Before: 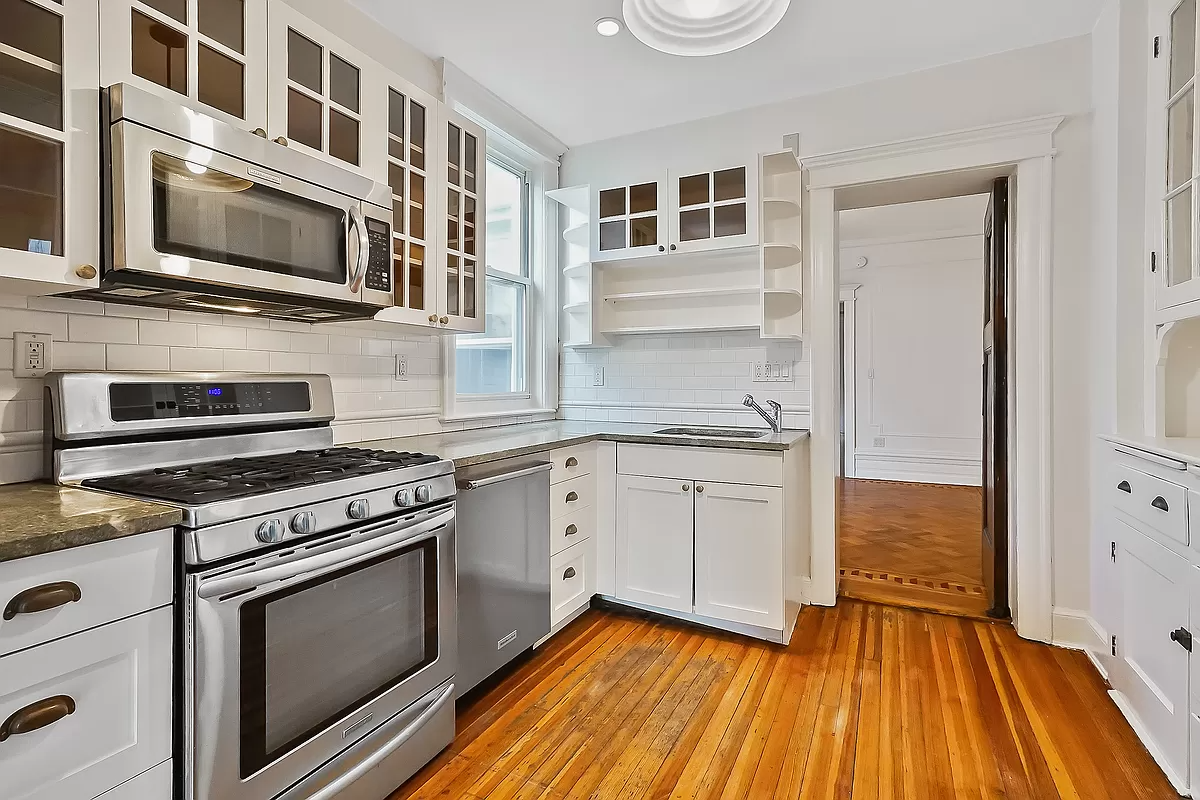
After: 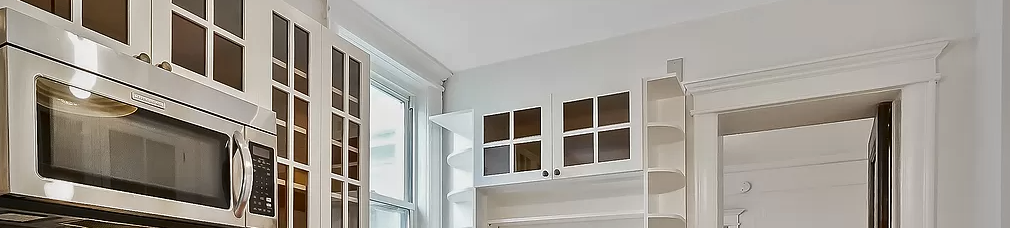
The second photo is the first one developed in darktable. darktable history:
vignetting: saturation 0.002
contrast brightness saturation: brightness -0.093
crop and rotate: left 9.668%, top 9.424%, right 6.158%, bottom 61.995%
